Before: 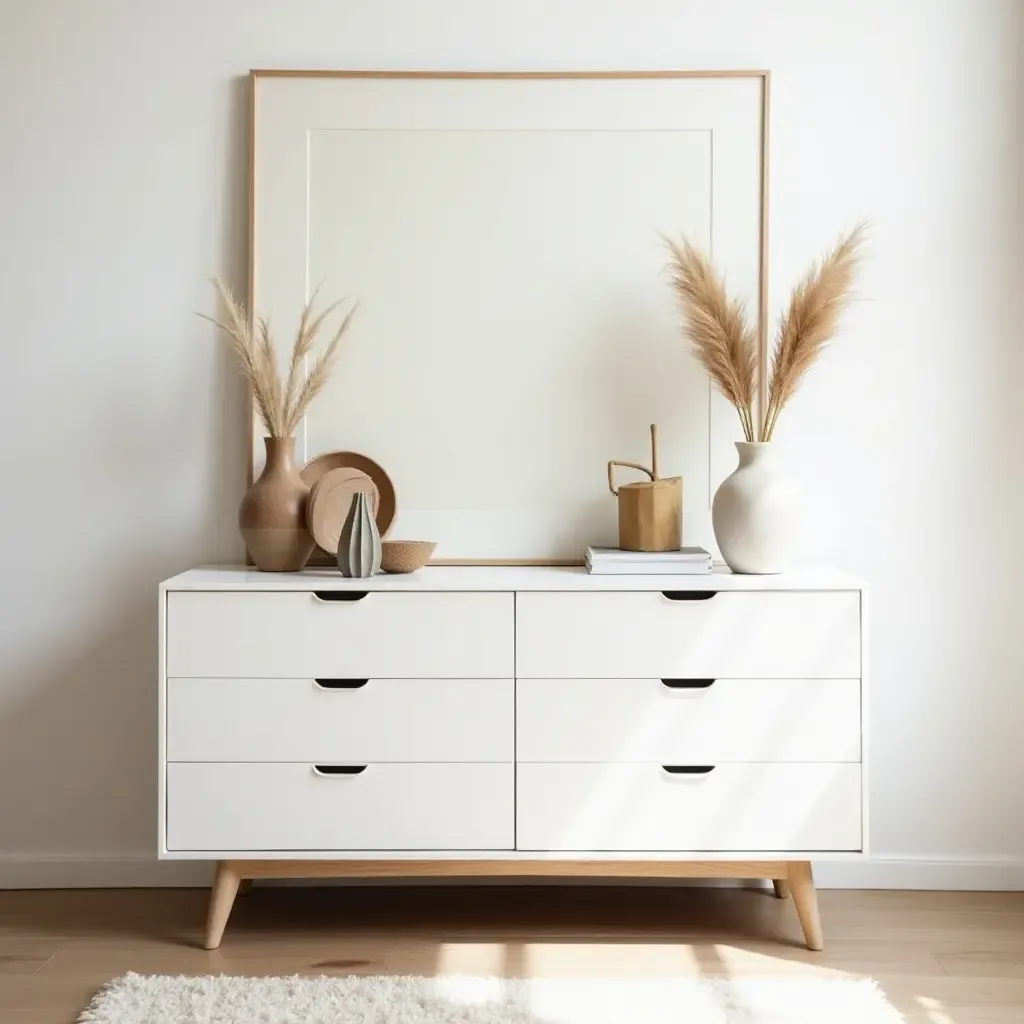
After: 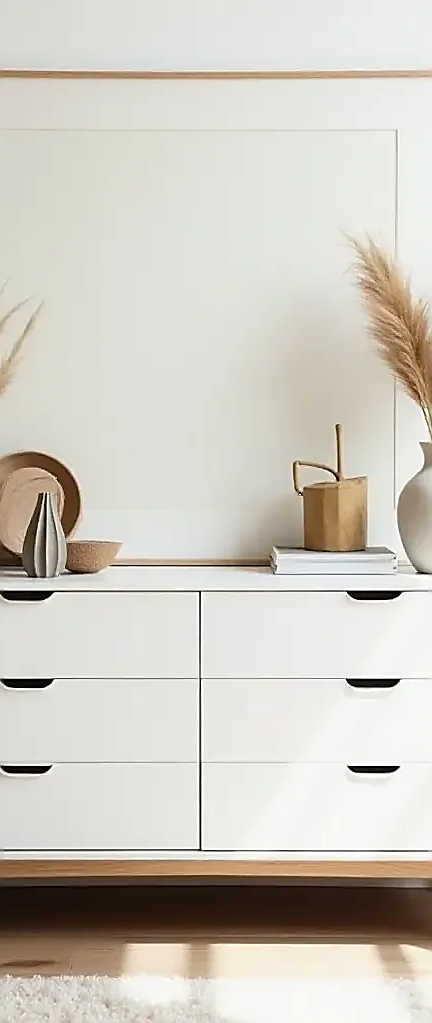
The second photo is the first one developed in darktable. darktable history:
exposure: exposure -0.04 EV, compensate highlight preservation false
sharpen: radius 1.429, amount 1.248, threshold 0.701
crop: left 30.813%, right 26.942%
